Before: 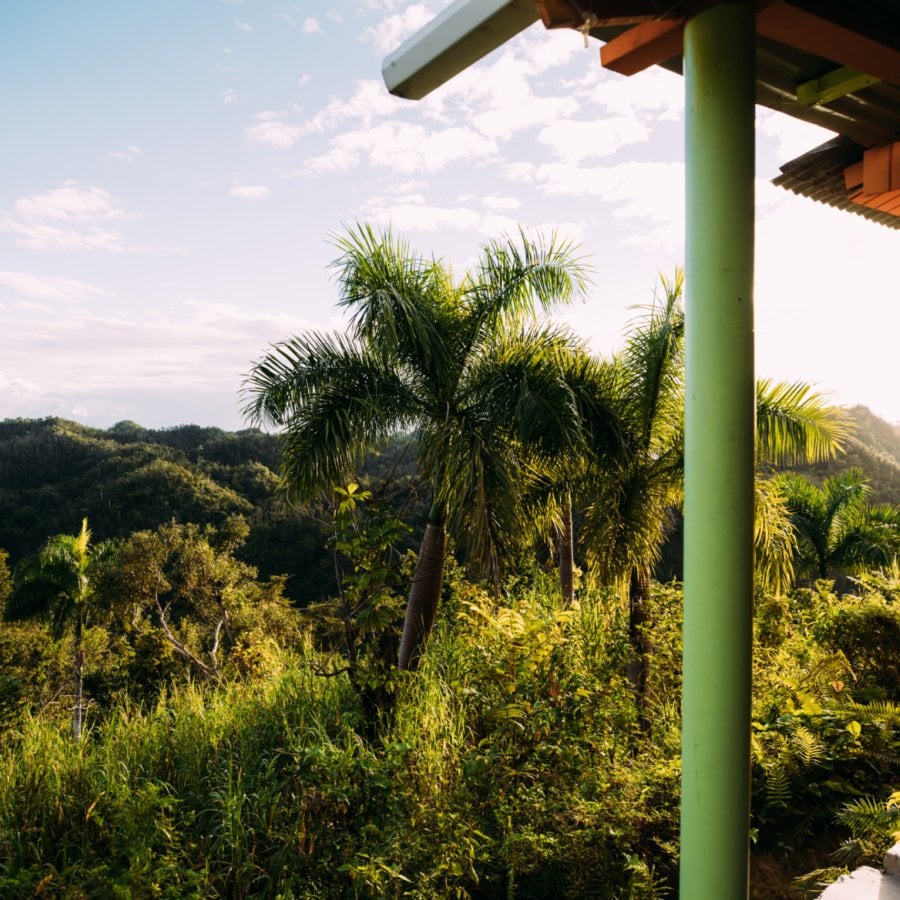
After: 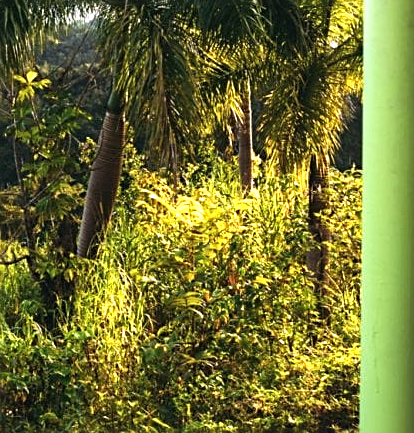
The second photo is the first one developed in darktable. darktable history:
sharpen: on, module defaults
exposure: black level correction -0.002, exposure 1.112 EV, compensate exposure bias true, compensate highlight preservation false
crop: left 35.768%, top 45.85%, right 18.124%, bottom 5.968%
